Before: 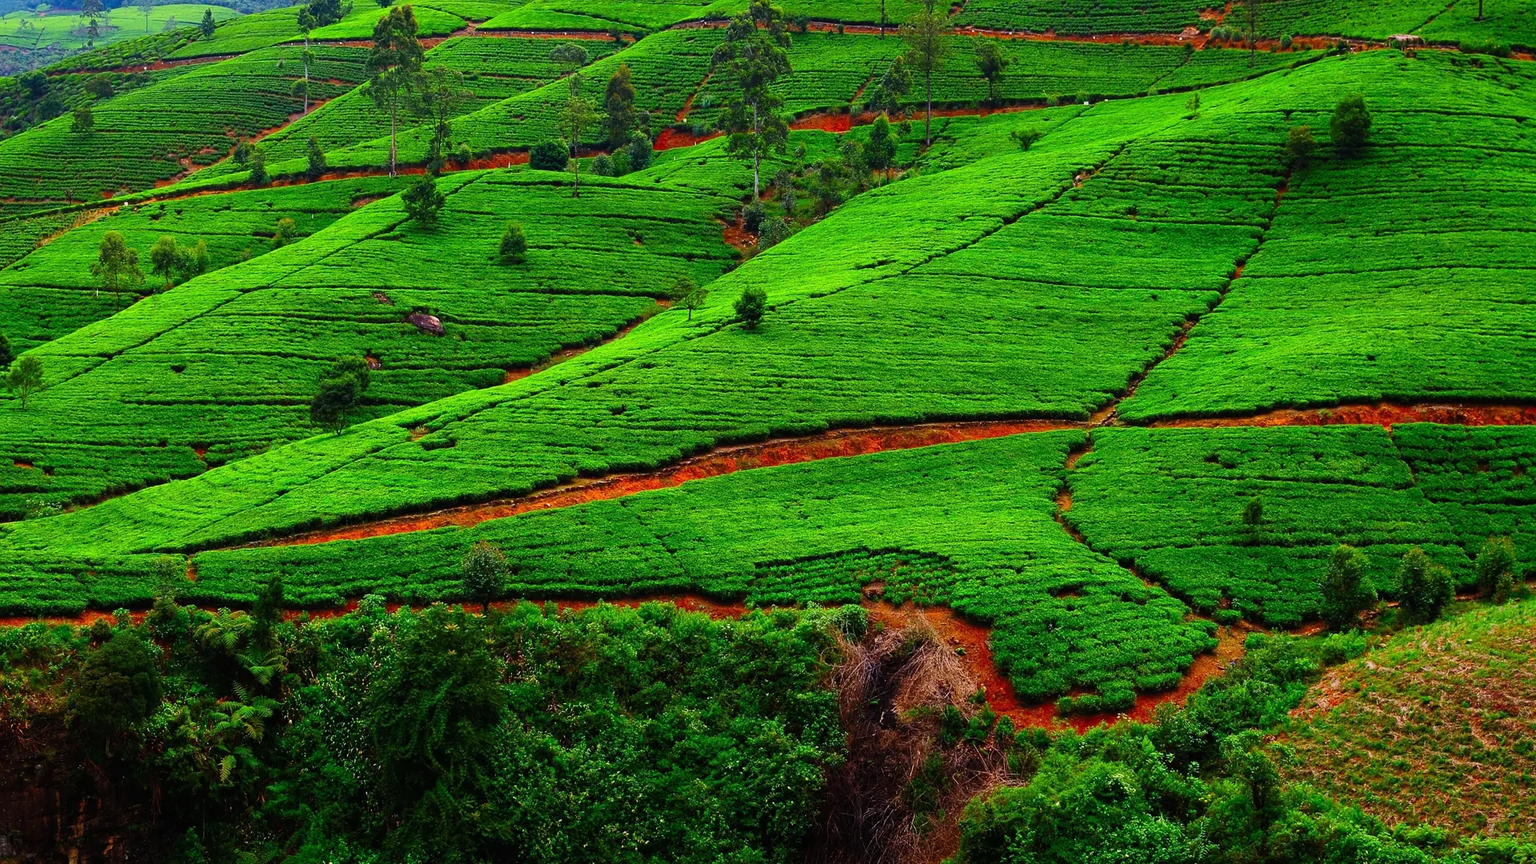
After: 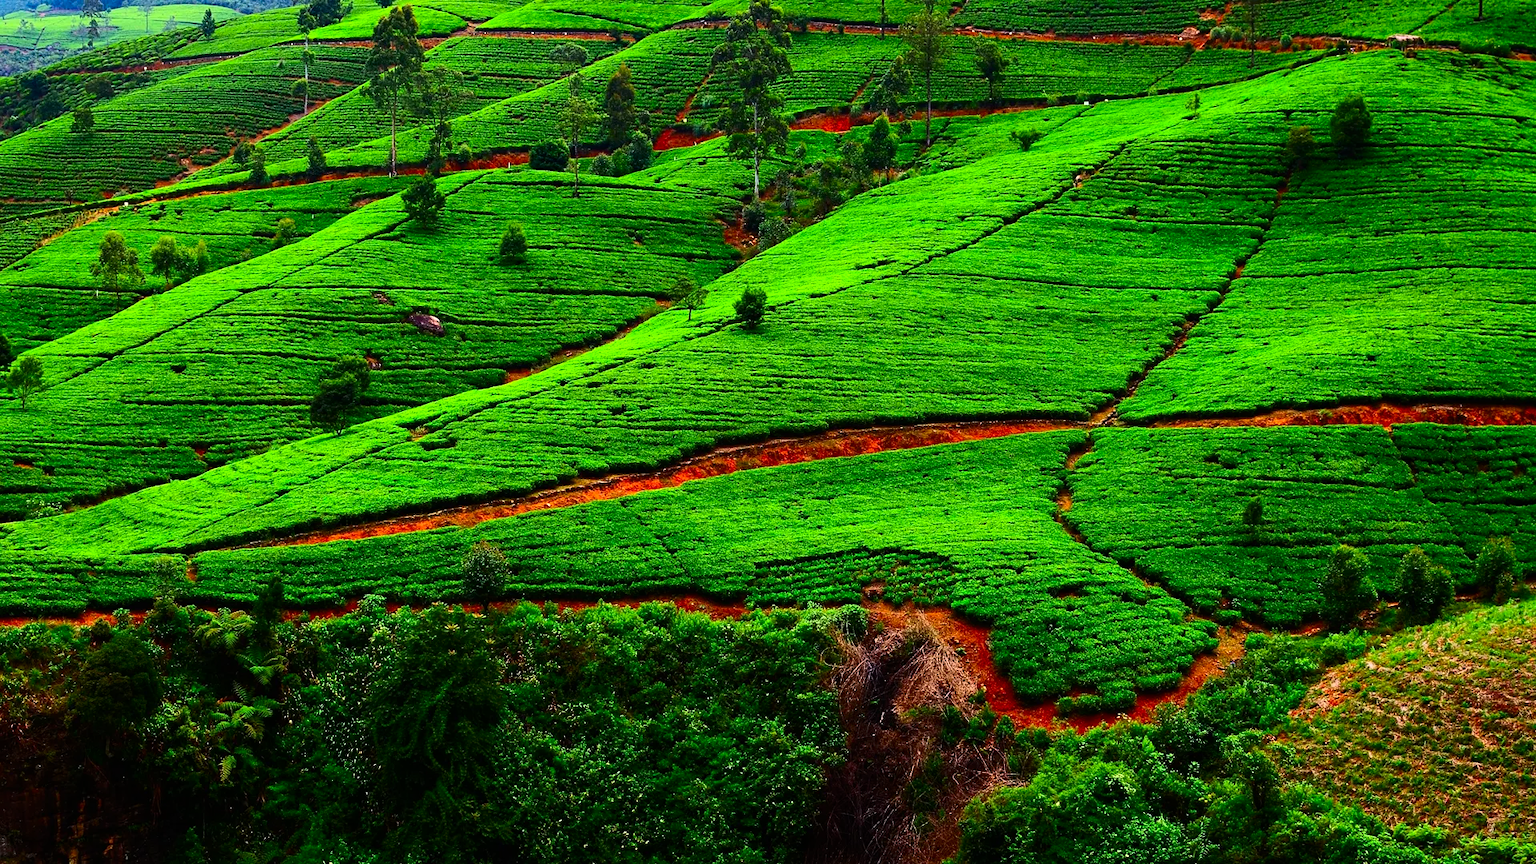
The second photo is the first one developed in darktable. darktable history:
tone equalizer: -8 EV -0.417 EV, -7 EV -0.389 EV, -6 EV -0.333 EV, -5 EV -0.222 EV, -3 EV 0.222 EV, -2 EV 0.333 EV, -1 EV 0.389 EV, +0 EV 0.417 EV, edges refinement/feathering 500, mask exposure compensation -1.57 EV, preserve details no
contrast brightness saturation: contrast 0.15, brightness -0.01, saturation 0.1
